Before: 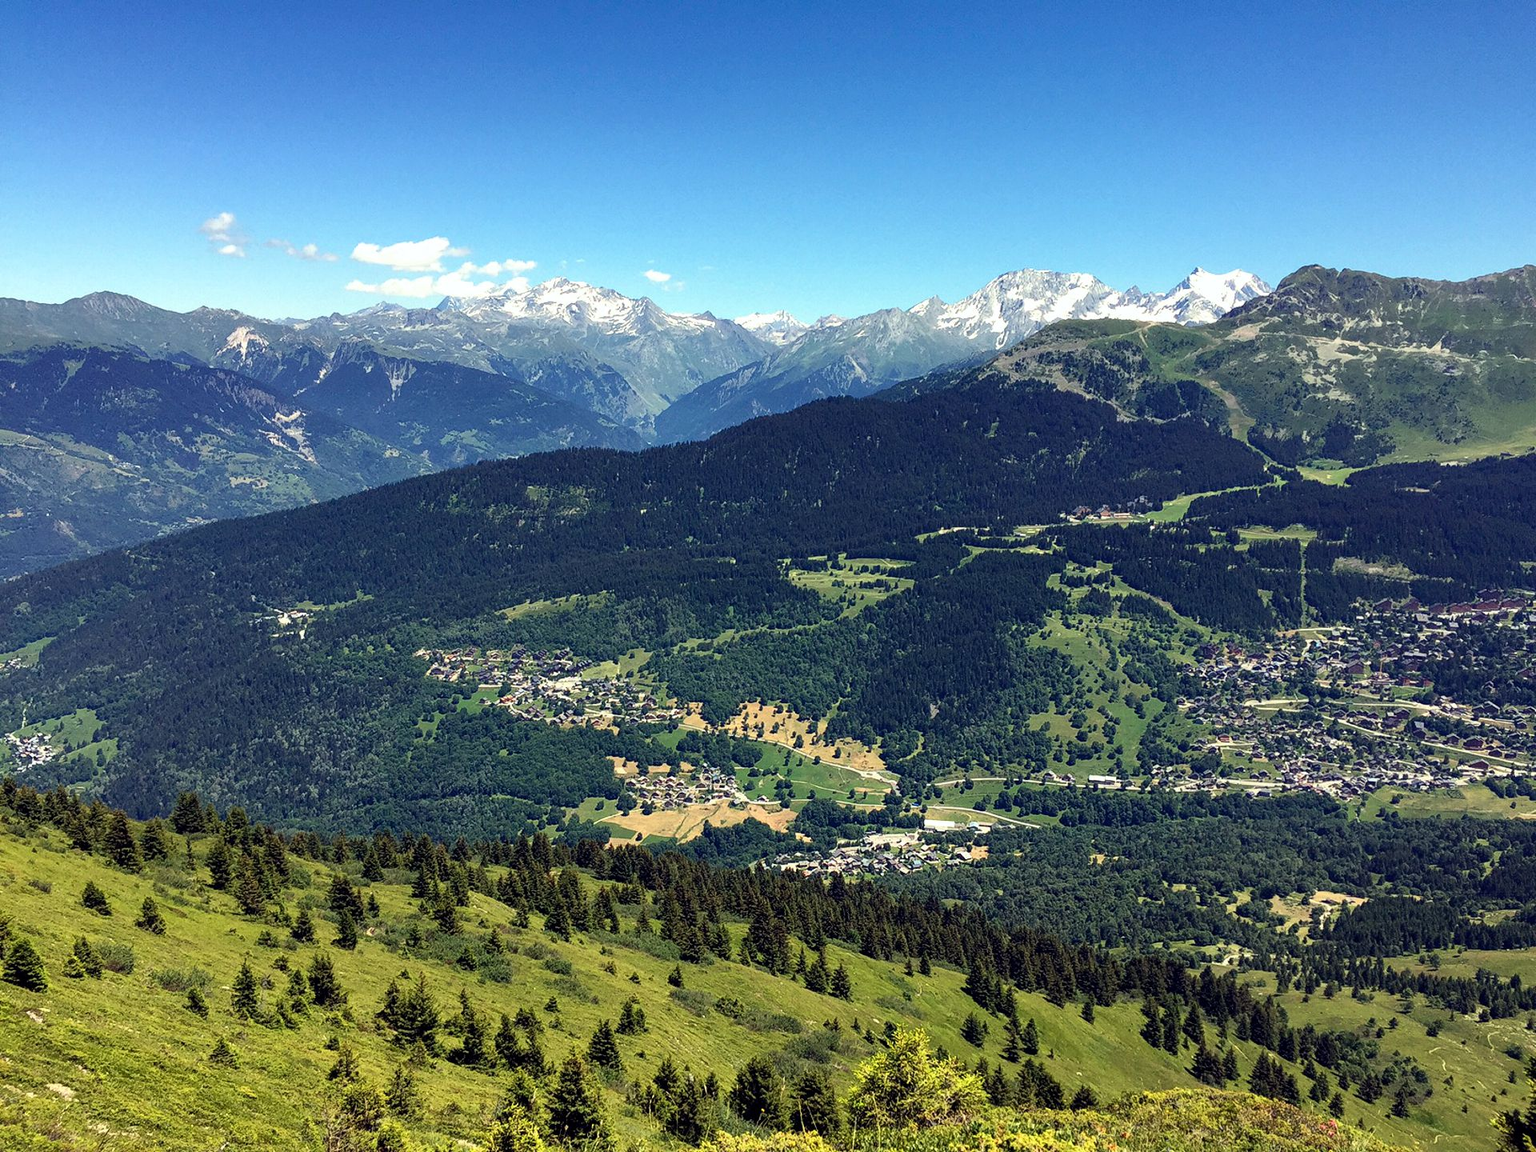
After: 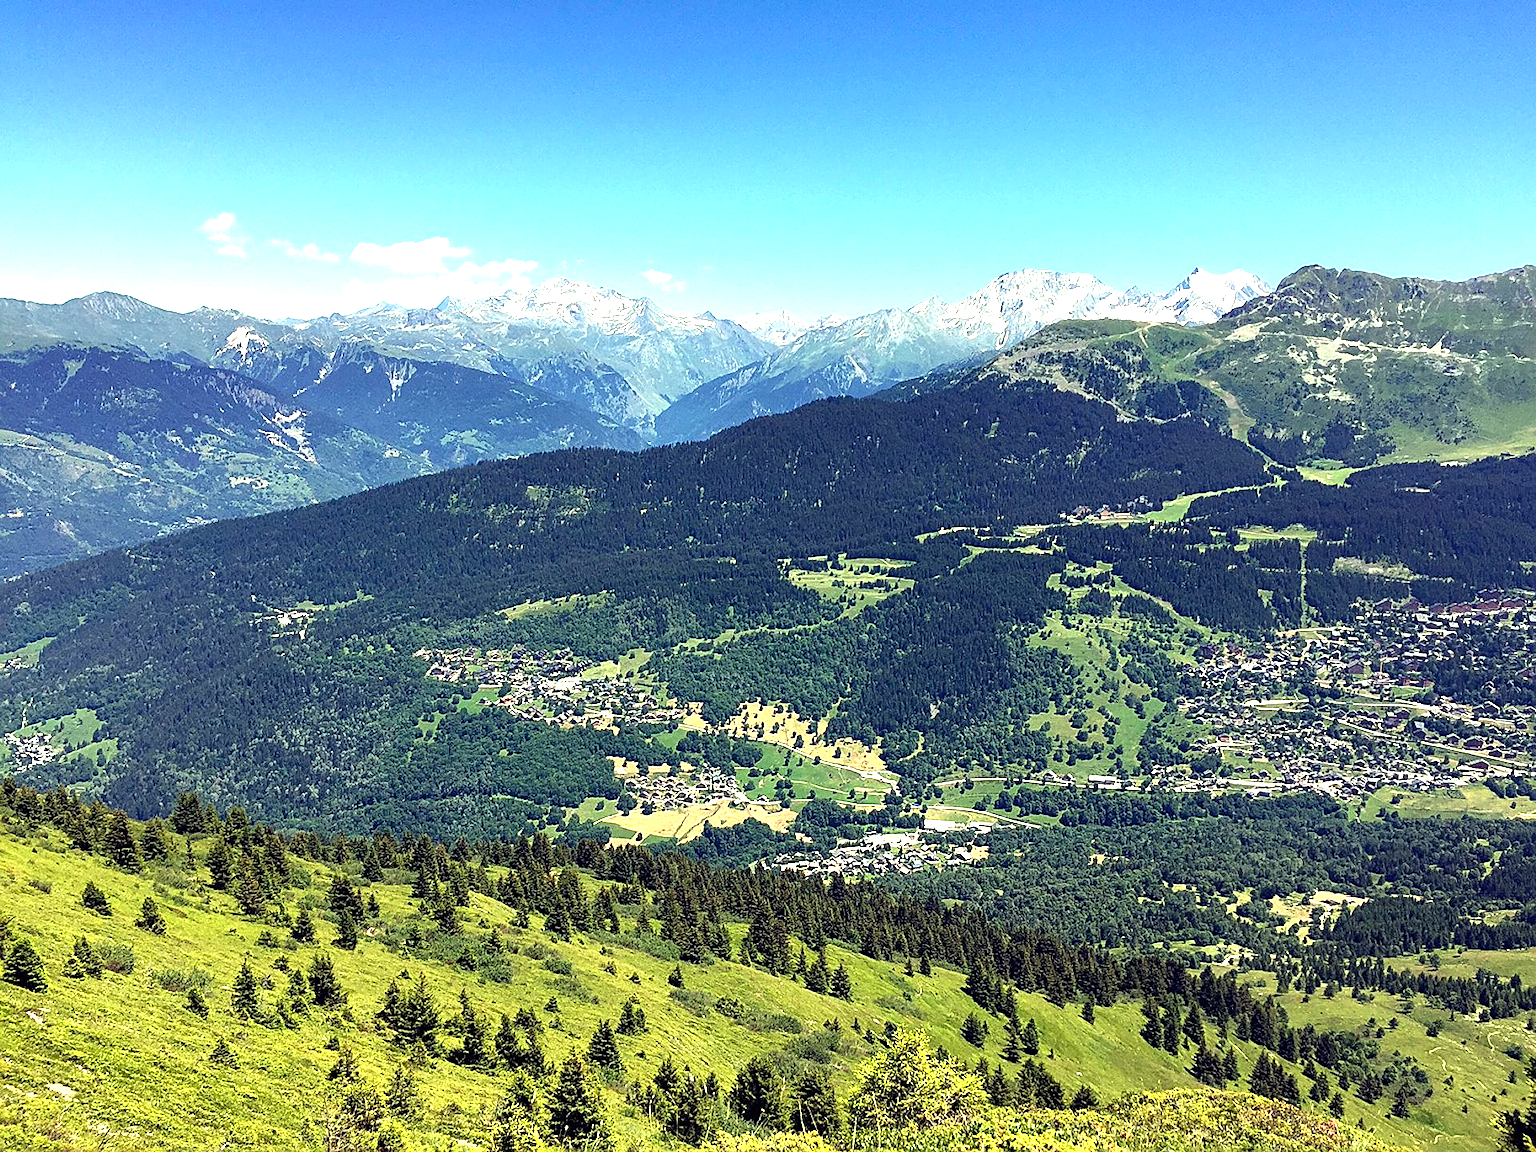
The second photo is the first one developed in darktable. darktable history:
exposure: exposure 0.935 EV, compensate highlight preservation false
sharpen: on, module defaults
color correction: highlights a* -4.73, highlights b* 5.06, saturation 0.97
